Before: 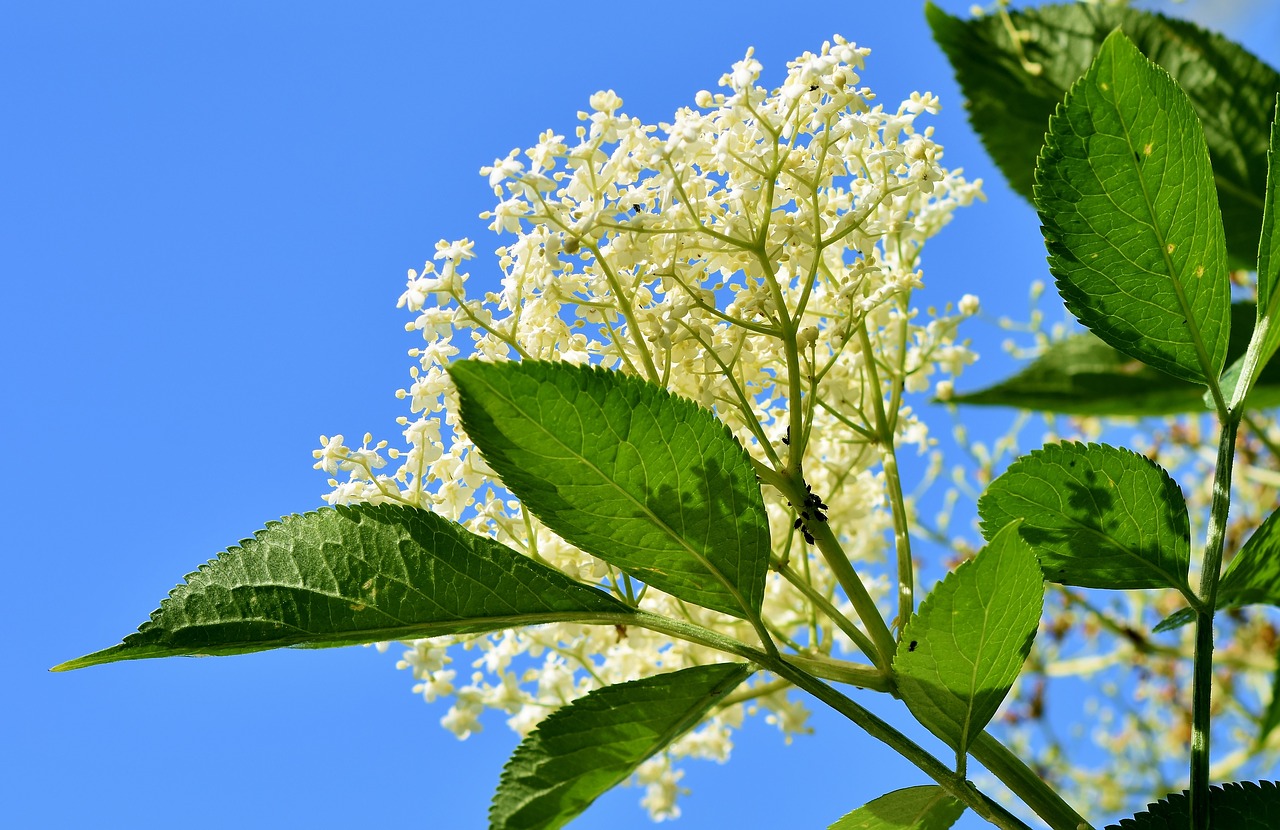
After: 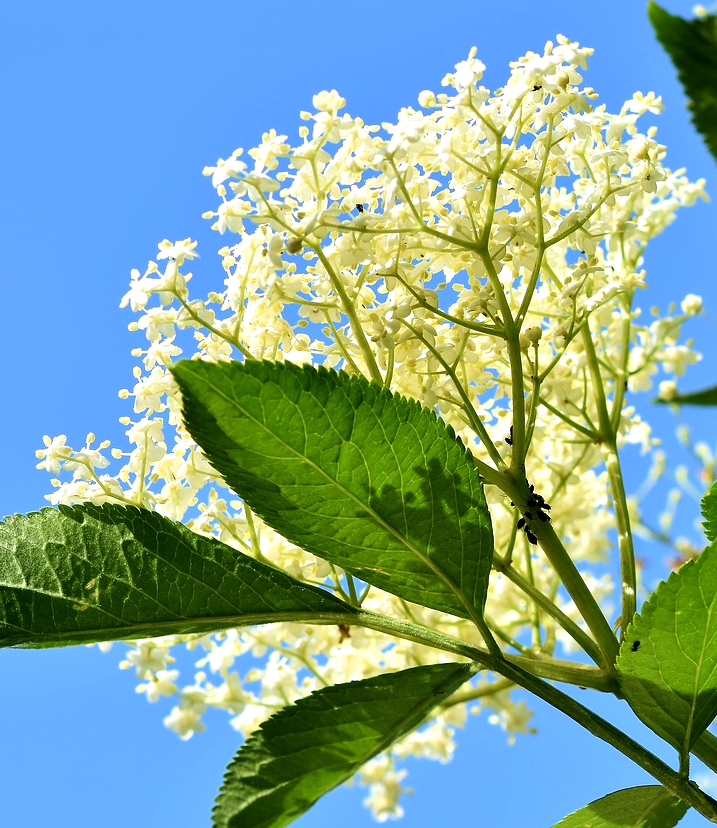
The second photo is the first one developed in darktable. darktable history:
tone equalizer: -8 EV -0.417 EV, -7 EV -0.389 EV, -6 EV -0.333 EV, -5 EV -0.222 EV, -3 EV 0.222 EV, -2 EV 0.333 EV, -1 EV 0.389 EV, +0 EV 0.417 EV, edges refinement/feathering 500, mask exposure compensation -1.57 EV, preserve details no
crop: left 21.674%, right 22.086%
